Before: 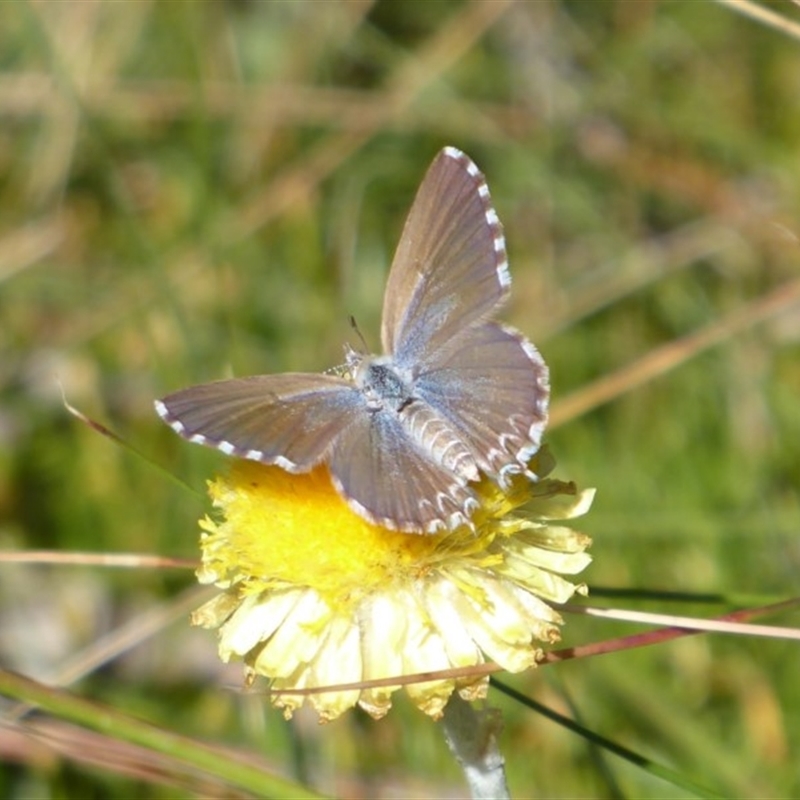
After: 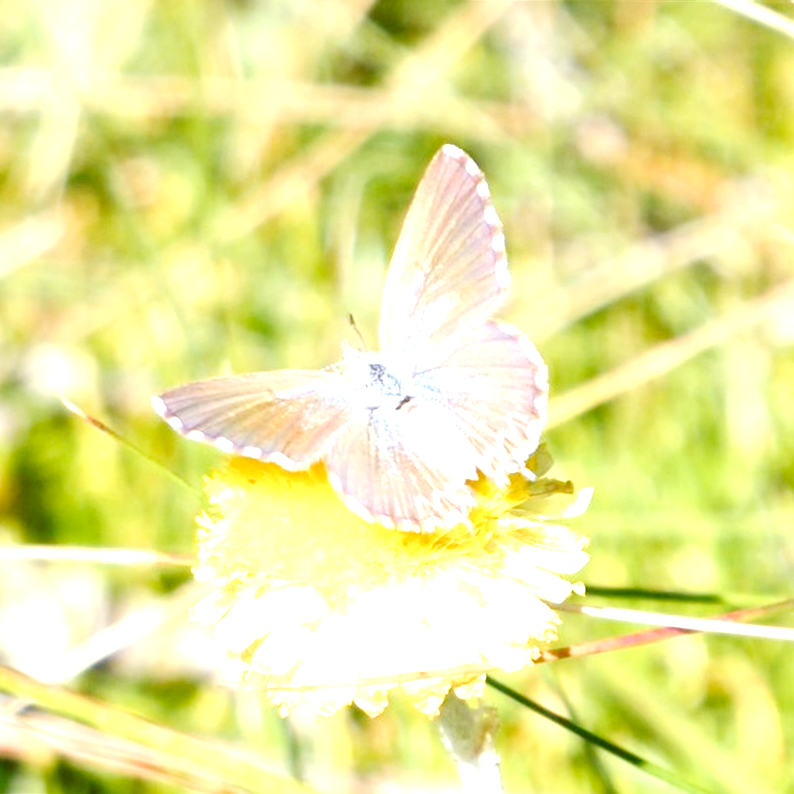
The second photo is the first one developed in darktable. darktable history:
crop and rotate: angle -0.386°
shadows and highlights: shadows 12.26, white point adjustment 1.3, highlights -1.65, soften with gaussian
exposure: black level correction 0.005, exposure 2.084 EV, compensate exposure bias true, compensate highlight preservation false
tone curve: curves: ch0 [(0, 0) (0.068, 0.031) (0.175, 0.132) (0.337, 0.304) (0.498, 0.511) (0.748, 0.762) (0.993, 0.954)]; ch1 [(0, 0) (0.294, 0.184) (0.359, 0.34) (0.362, 0.35) (0.43, 0.41) (0.476, 0.457) (0.499, 0.5) (0.529, 0.523) (0.677, 0.762) (1, 1)]; ch2 [(0, 0) (0.431, 0.419) (0.495, 0.502) (0.524, 0.534) (0.557, 0.56) (0.634, 0.654) (0.728, 0.722) (1, 1)], preserve colors none
color zones: curves: ch0 [(0.25, 0.5) (0.428, 0.473) (0.75, 0.5)]; ch1 [(0.243, 0.479) (0.398, 0.452) (0.75, 0.5)]
